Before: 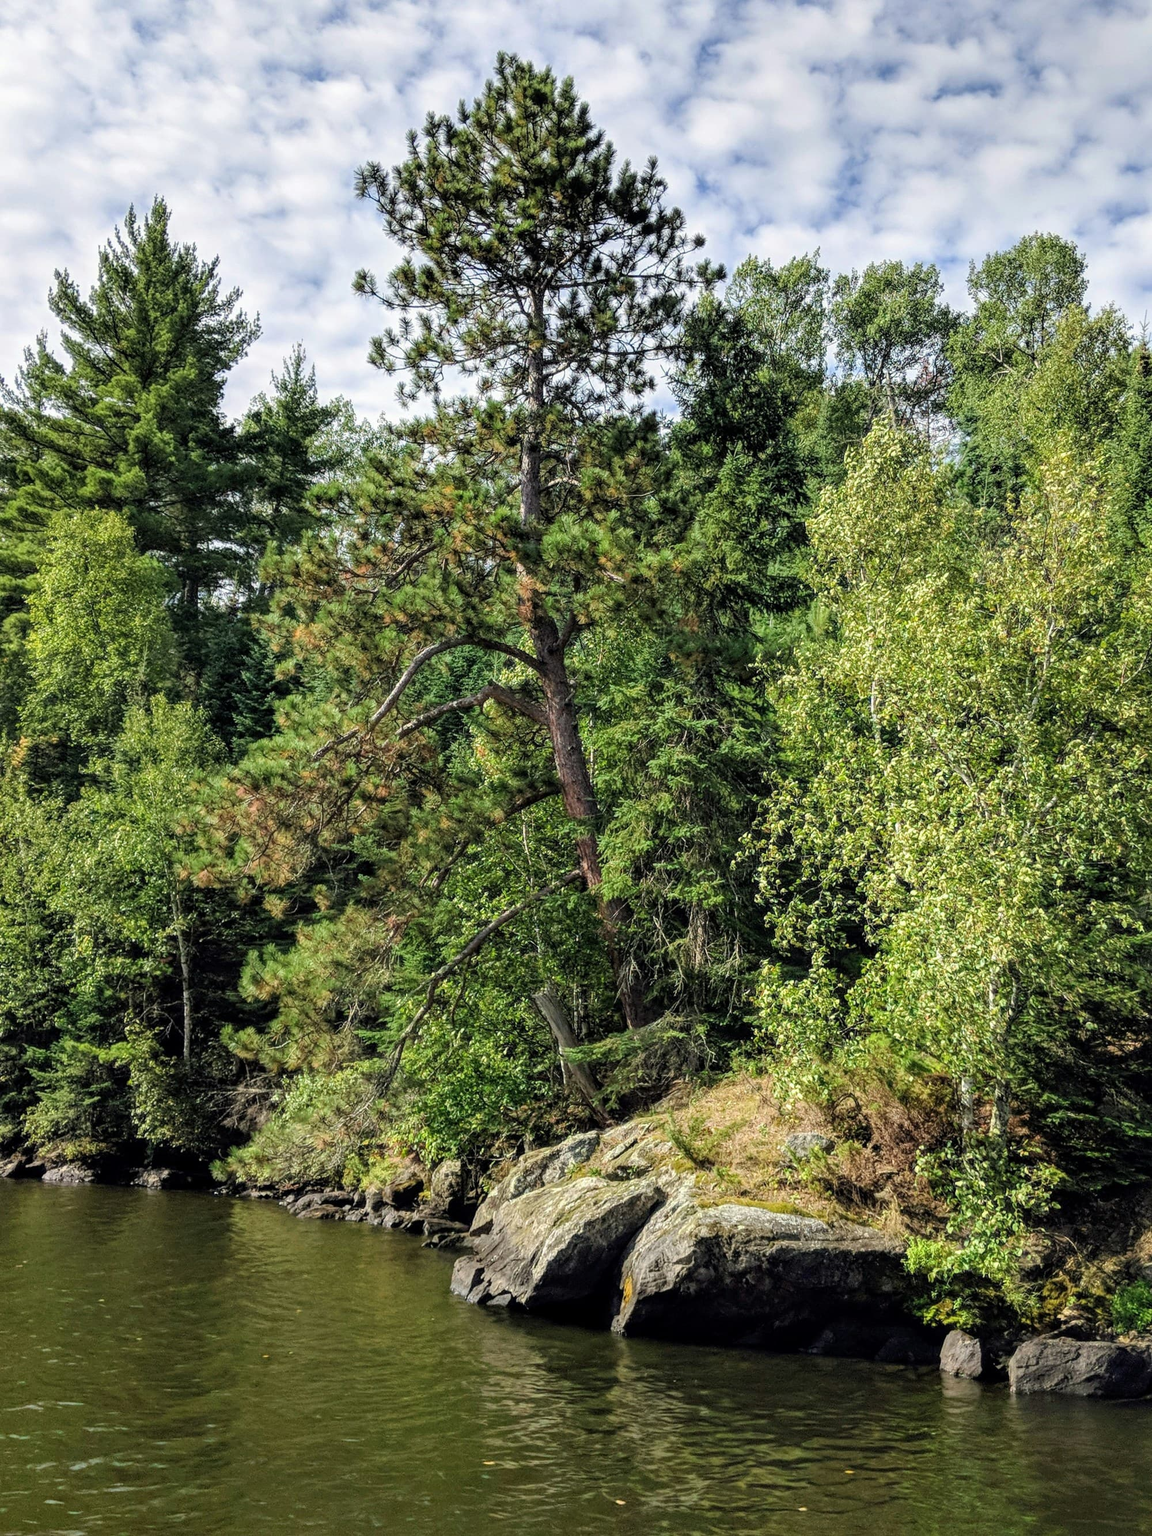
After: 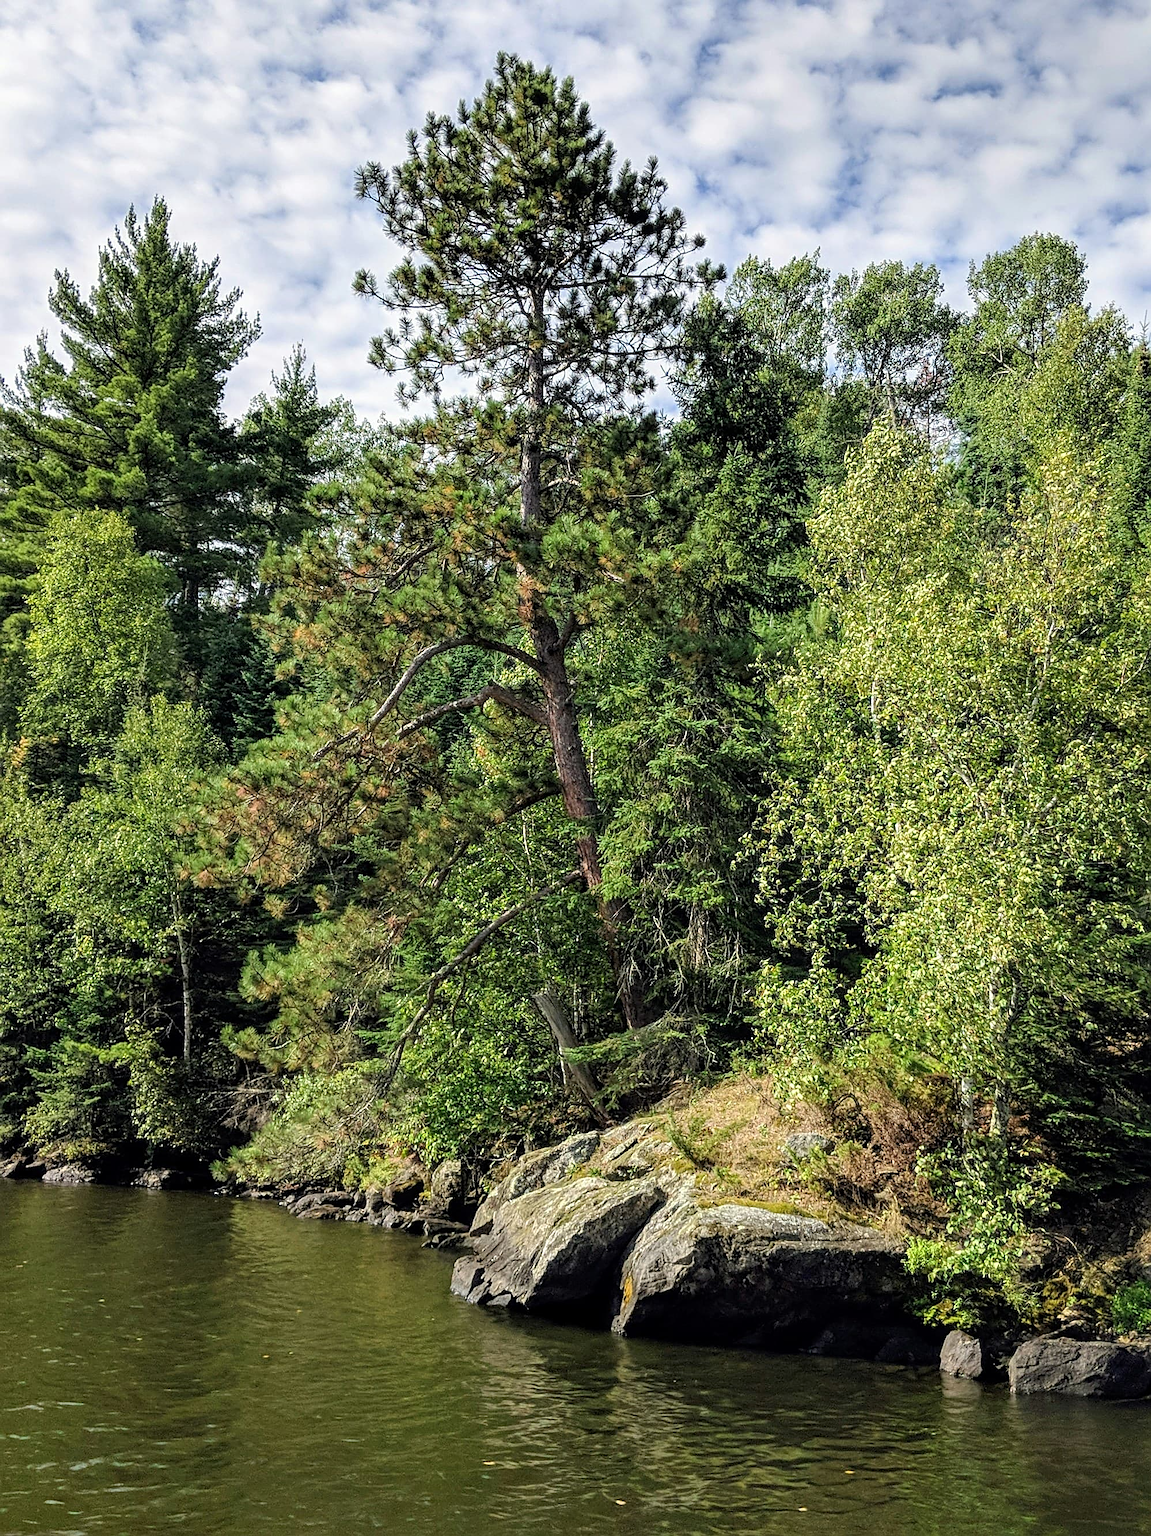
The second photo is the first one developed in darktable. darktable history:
sharpen: amount 0.599
